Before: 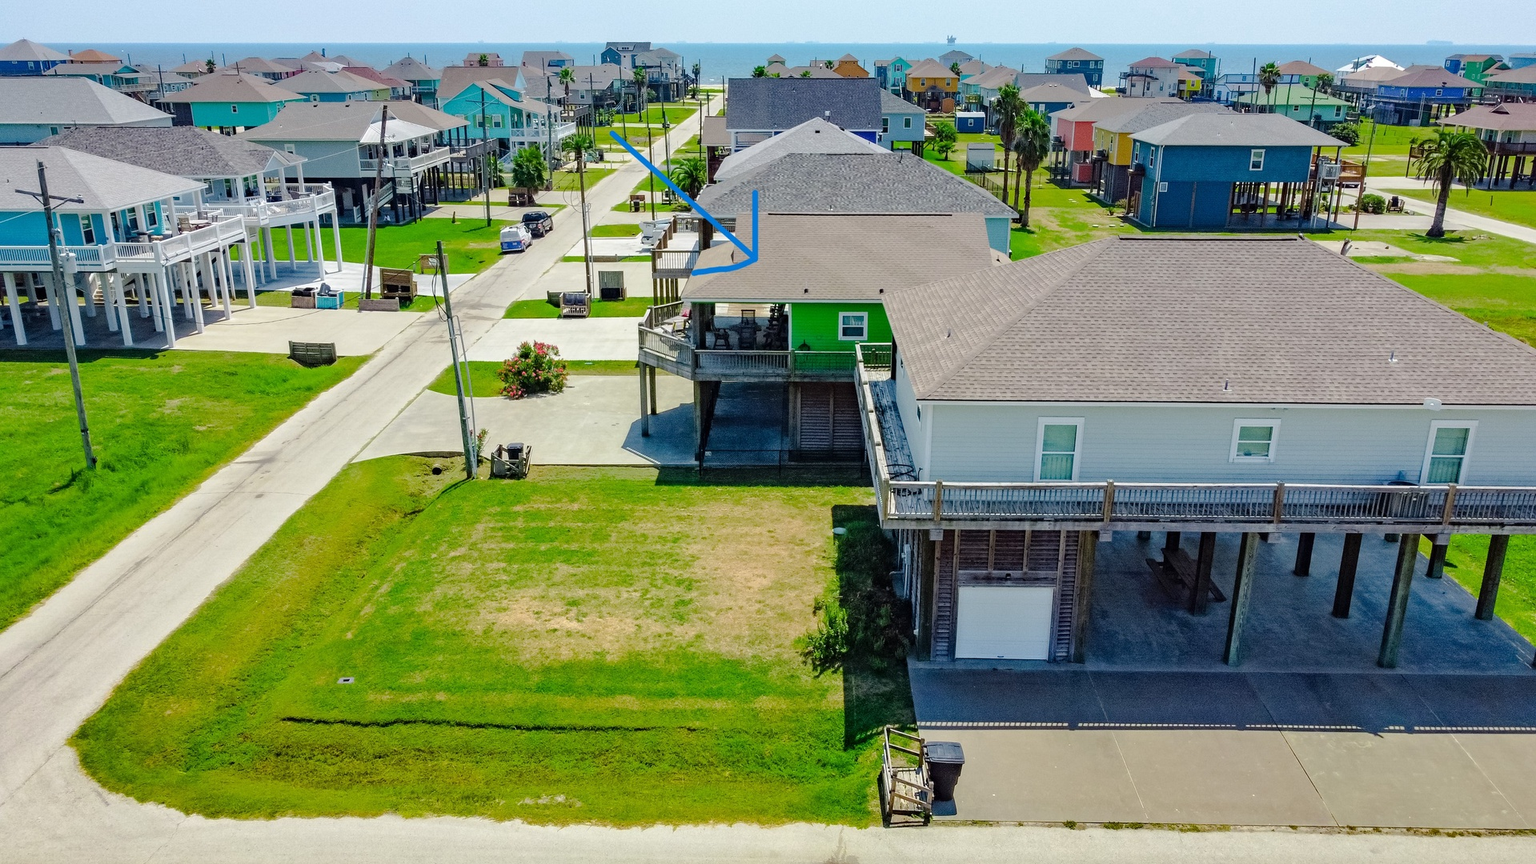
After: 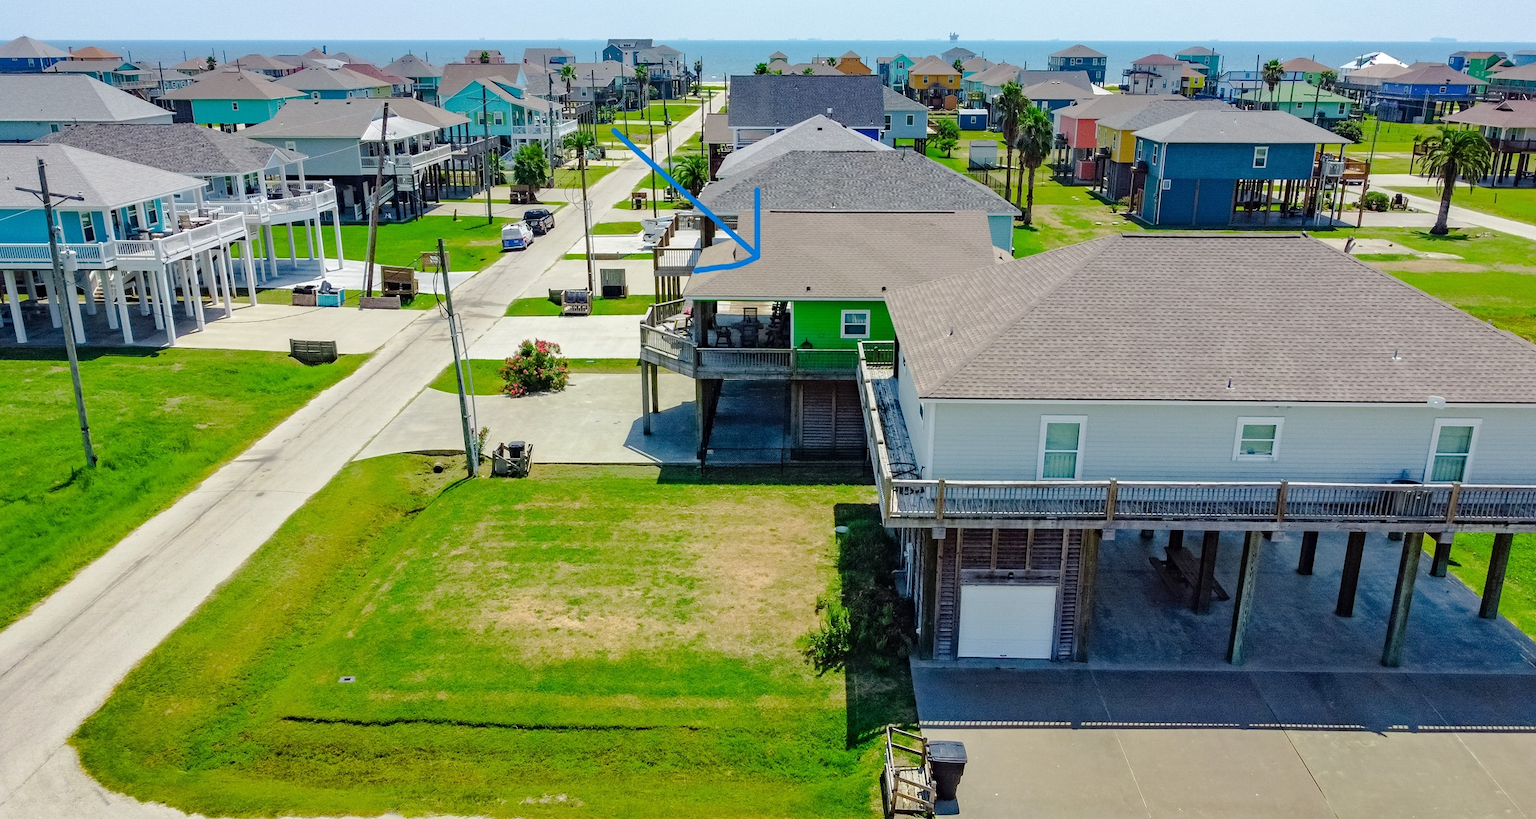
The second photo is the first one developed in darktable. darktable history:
crop: top 0.412%, right 0.254%, bottom 5.051%
